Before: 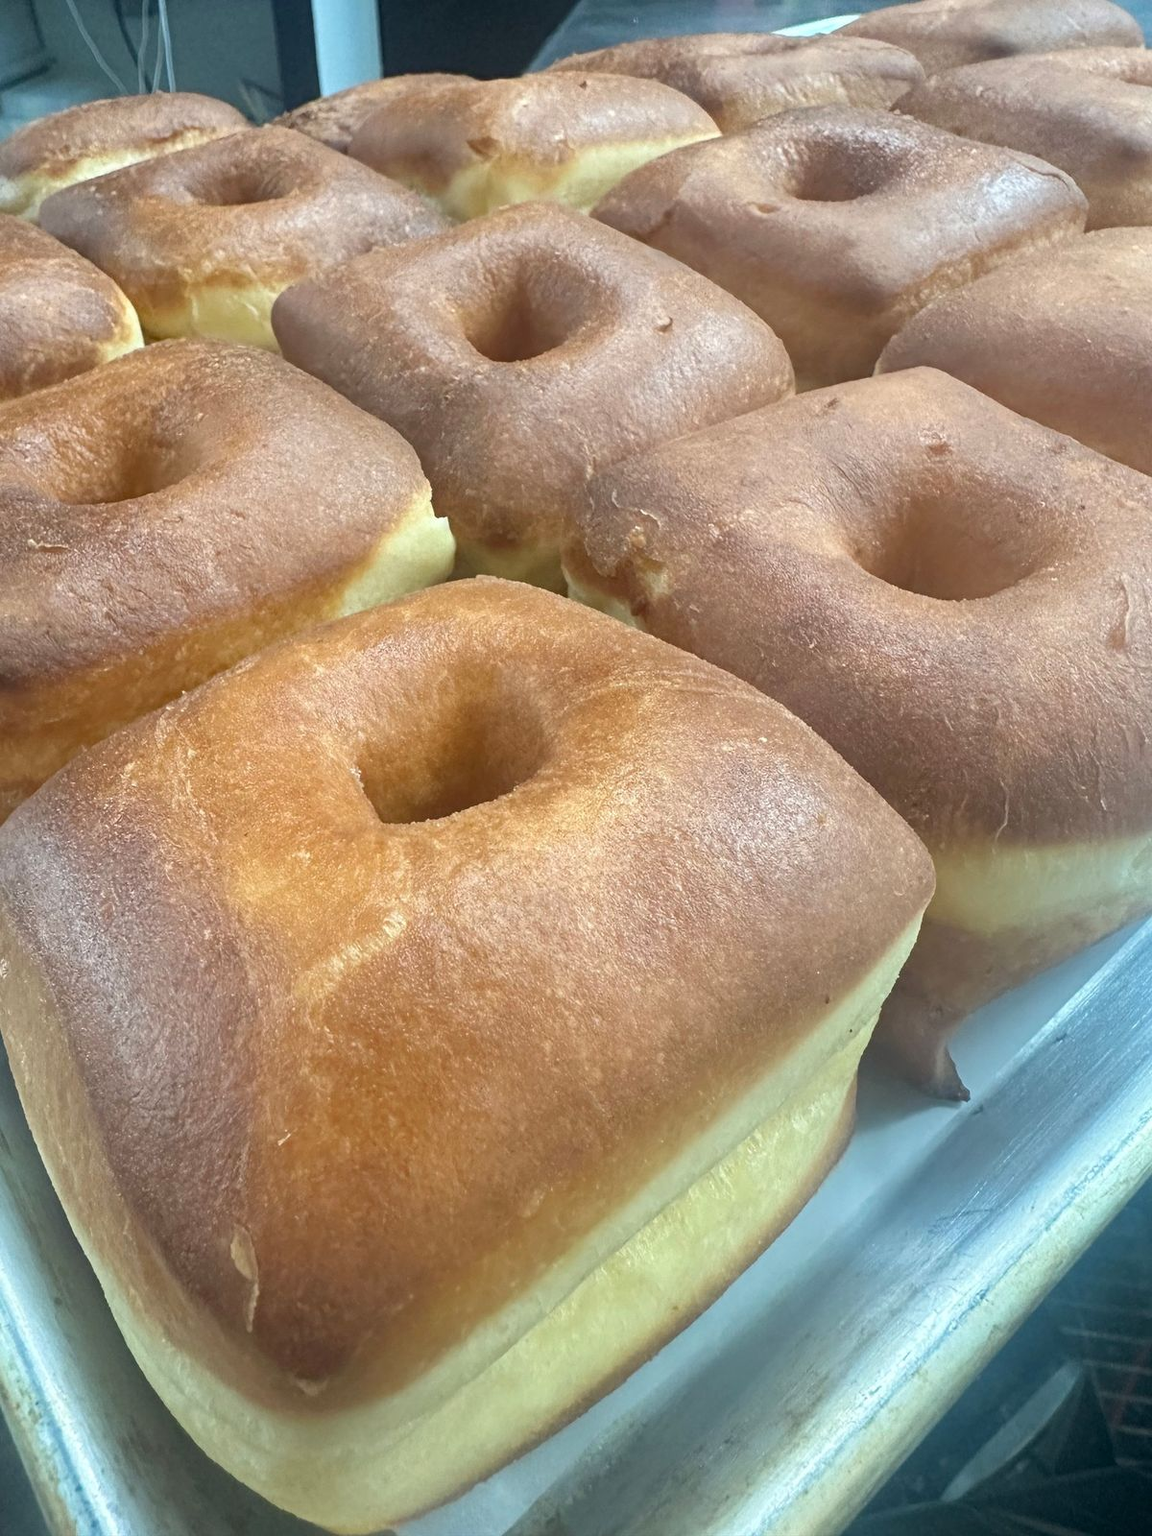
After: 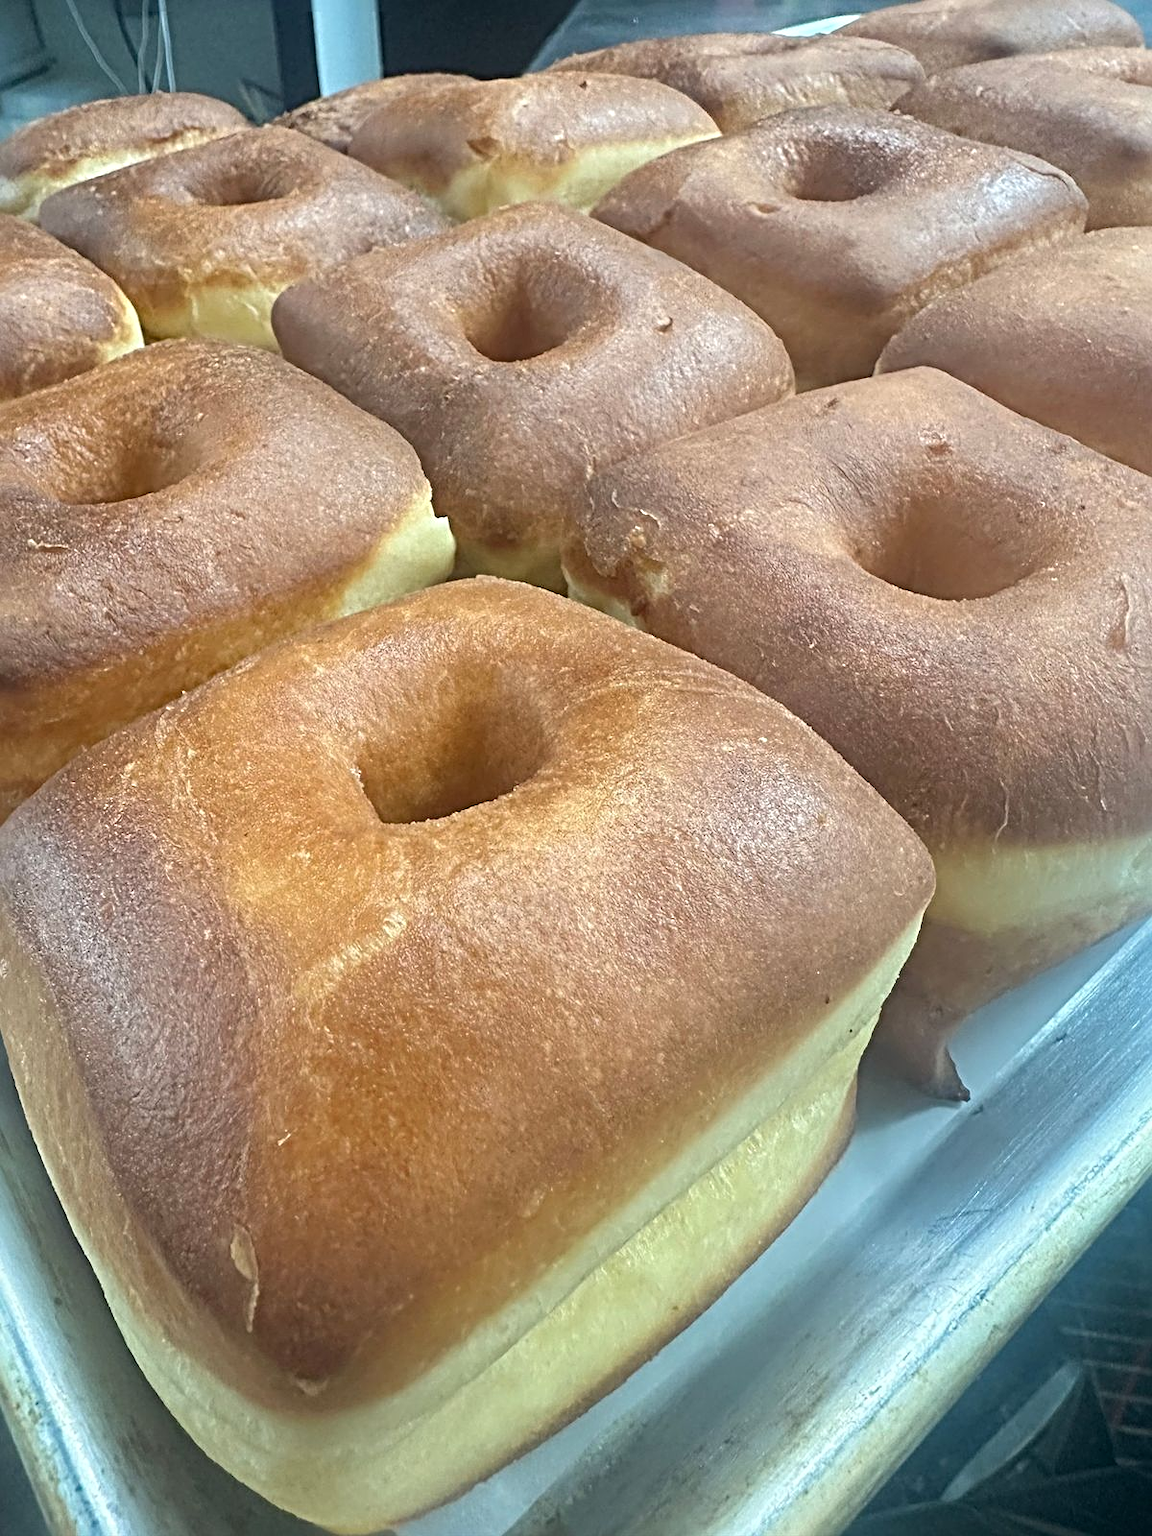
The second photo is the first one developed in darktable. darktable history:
sharpen: radius 4.841
